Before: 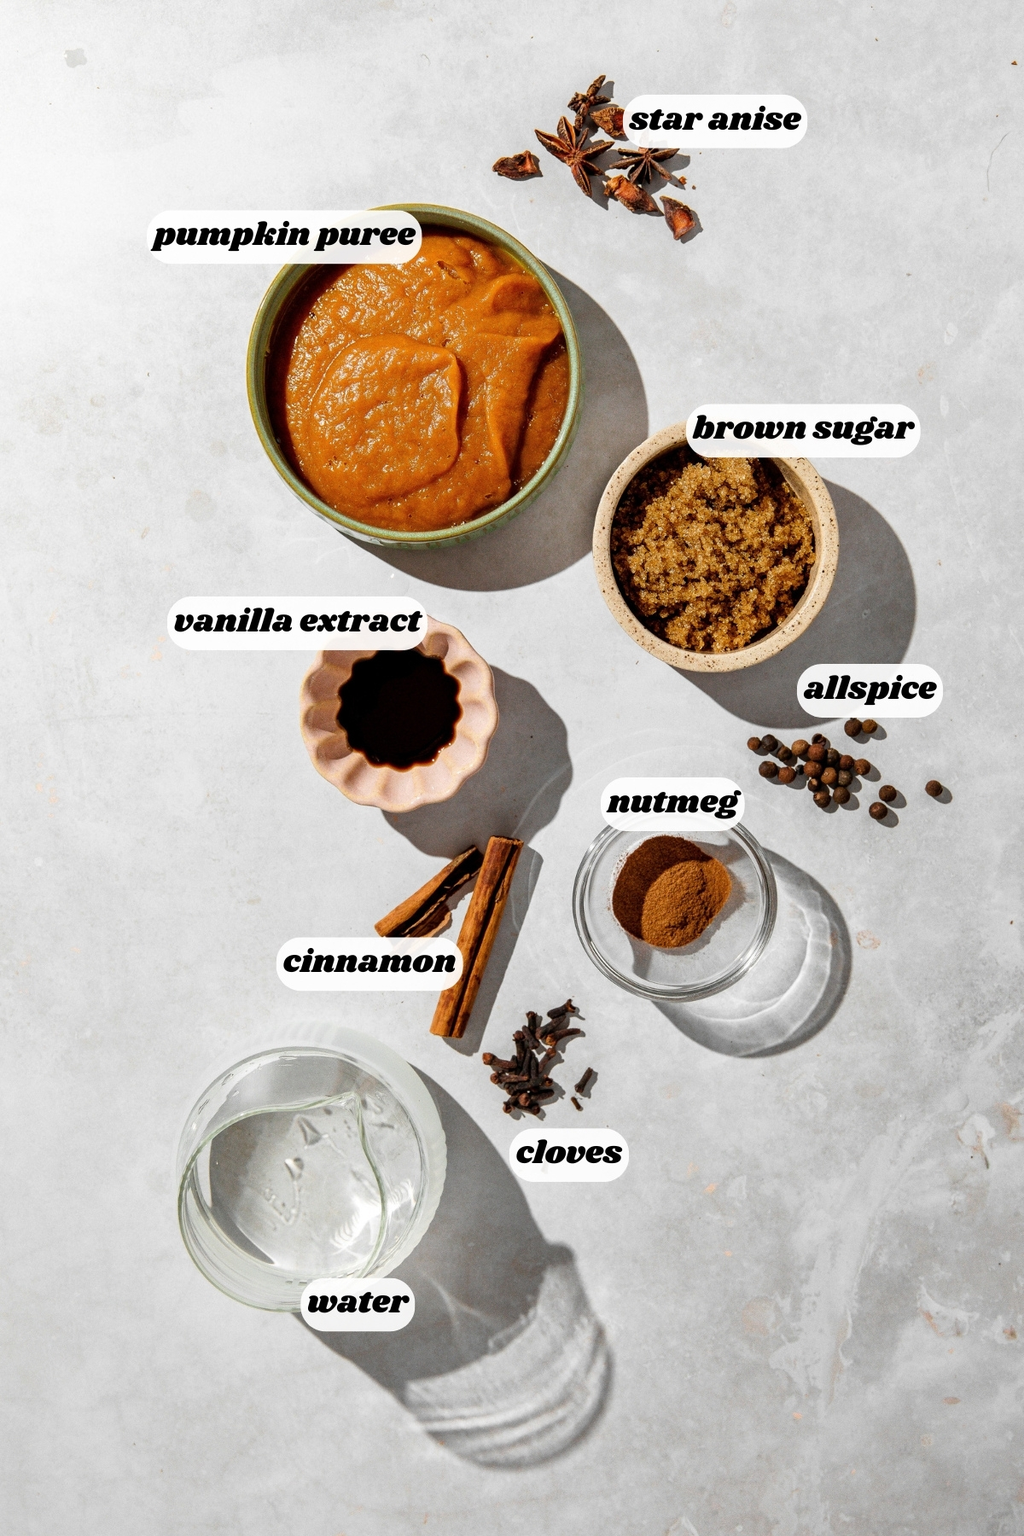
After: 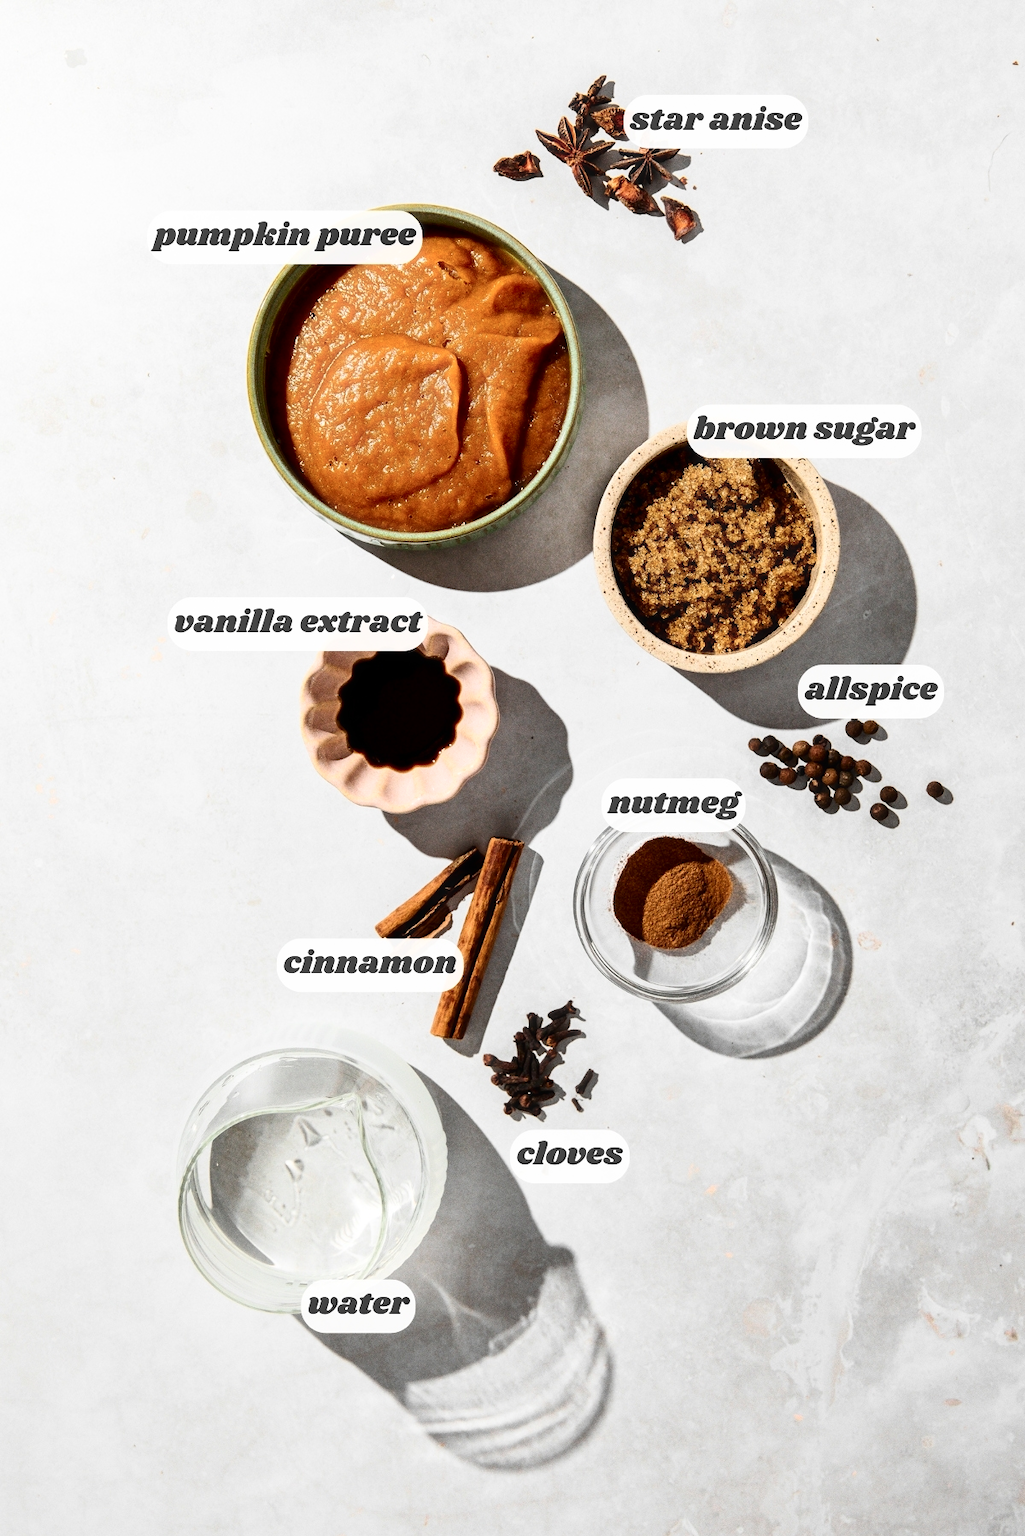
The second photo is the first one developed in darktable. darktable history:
crop: bottom 0.059%
contrast brightness saturation: contrast 0.299
haze removal: strength -0.106, adaptive false
